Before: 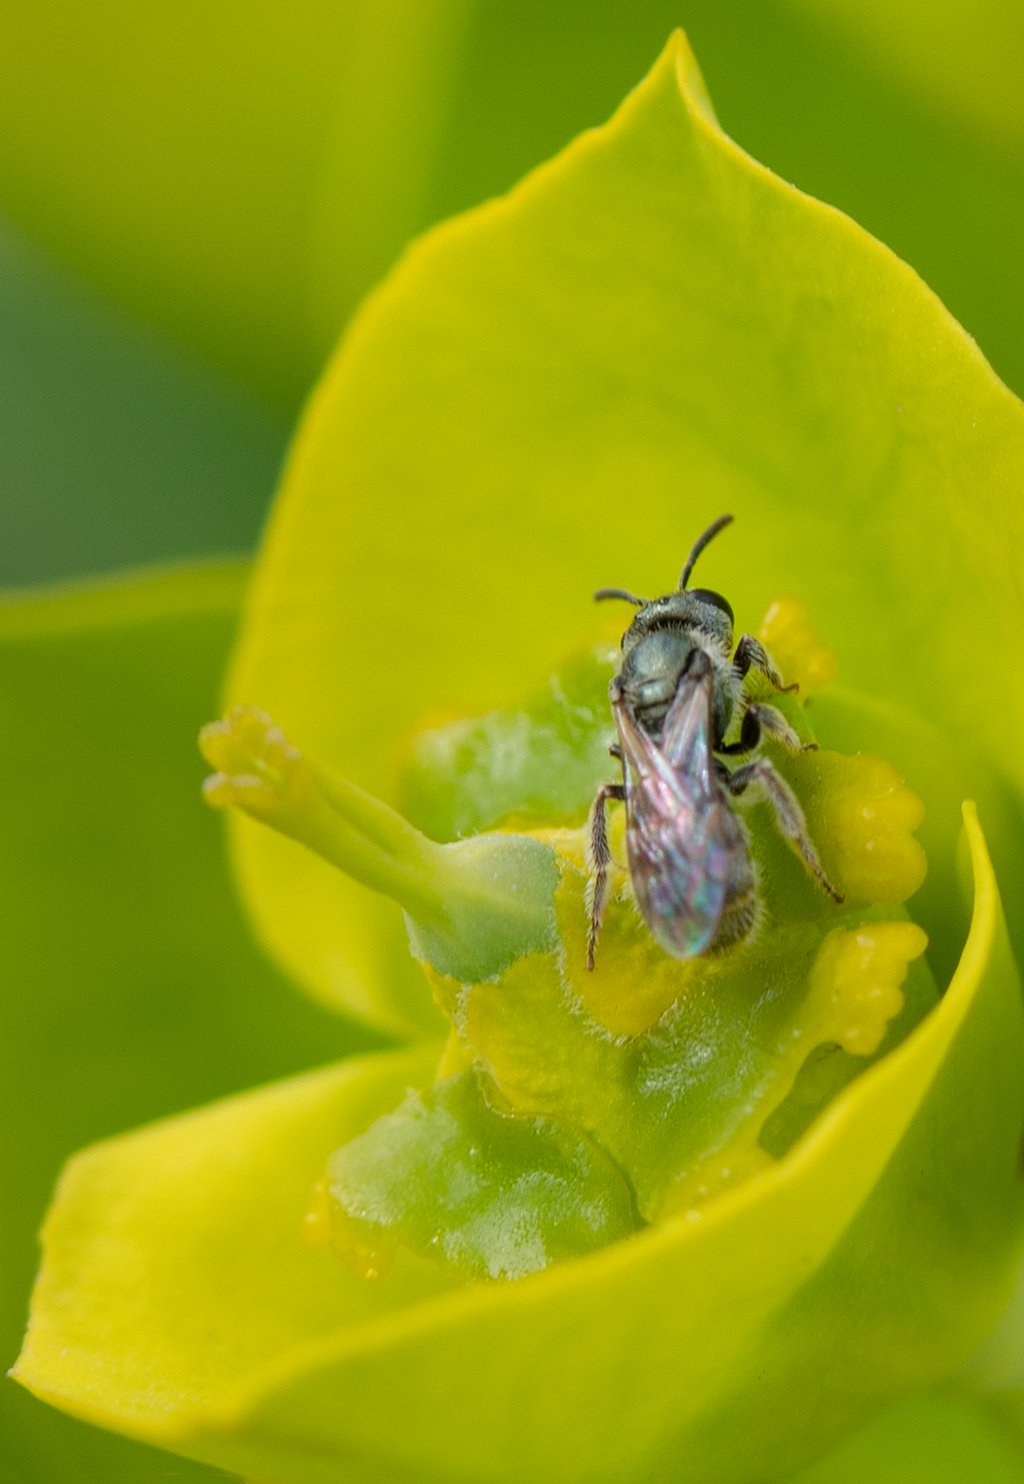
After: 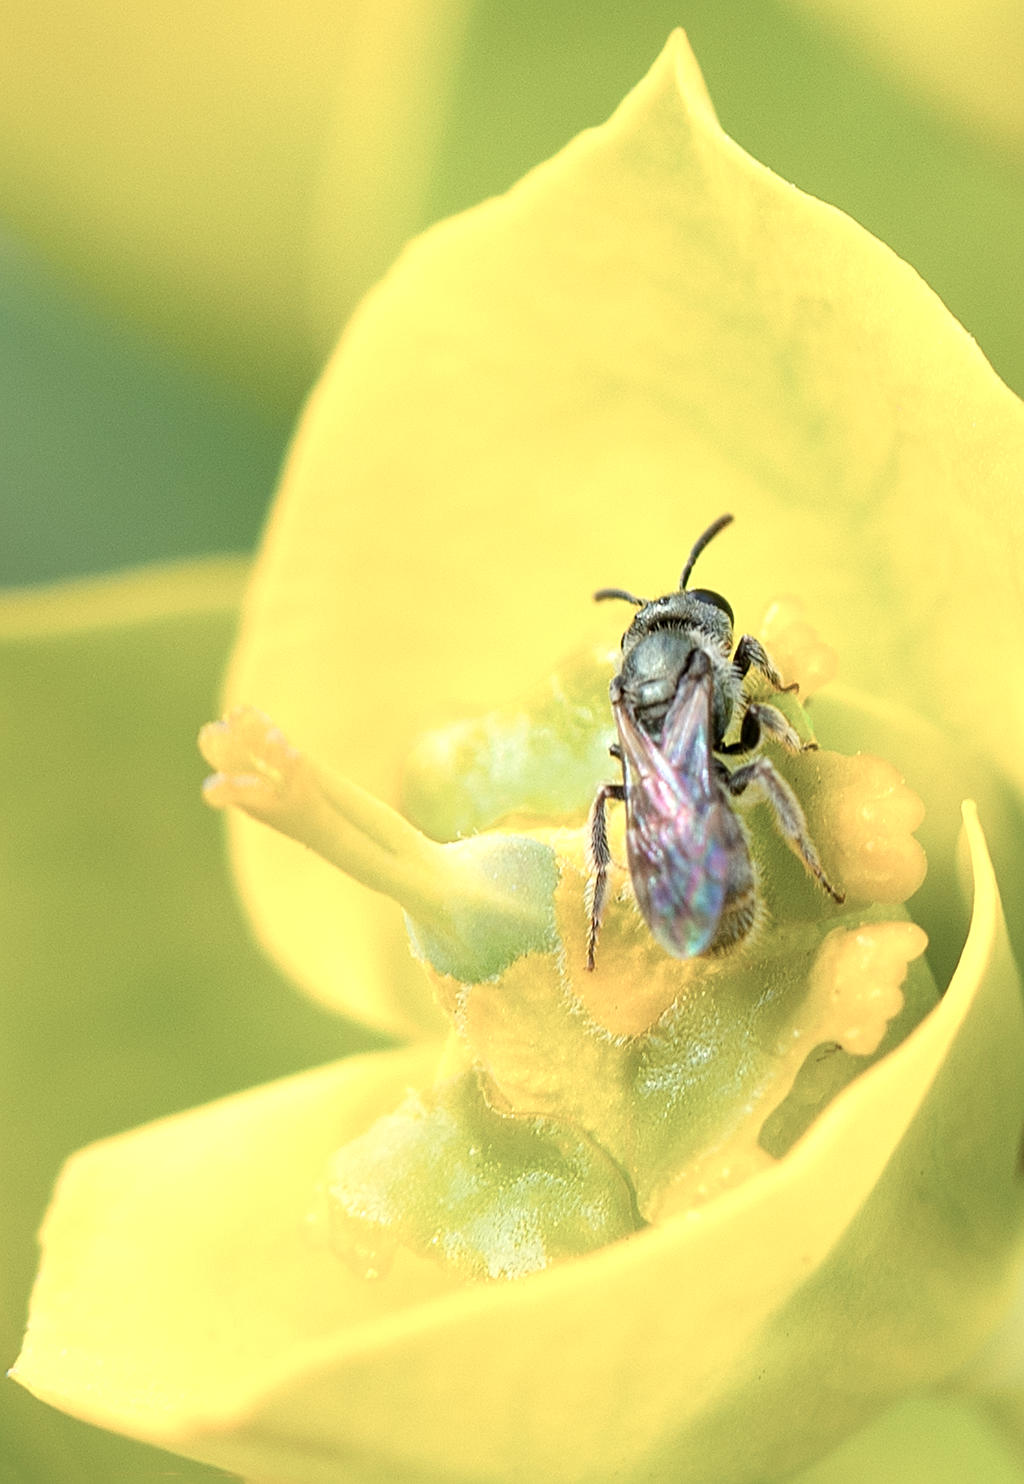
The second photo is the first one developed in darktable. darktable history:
color zones: curves: ch0 [(0, 0.473) (0.001, 0.473) (0.226, 0.548) (0.4, 0.589) (0.525, 0.54) (0.728, 0.403) (0.999, 0.473) (1, 0.473)]; ch1 [(0, 0.619) (0.001, 0.619) (0.234, 0.388) (0.4, 0.372) (0.528, 0.422) (0.732, 0.53) (0.999, 0.619) (1, 0.619)]; ch2 [(0, 0.547) (0.001, 0.547) (0.226, 0.45) (0.4, 0.525) (0.525, 0.585) (0.8, 0.511) (0.999, 0.547) (1, 0.547)]
sharpen: on, module defaults
exposure: black level correction 0.001, exposure 0.498 EV, compensate highlight preservation false
